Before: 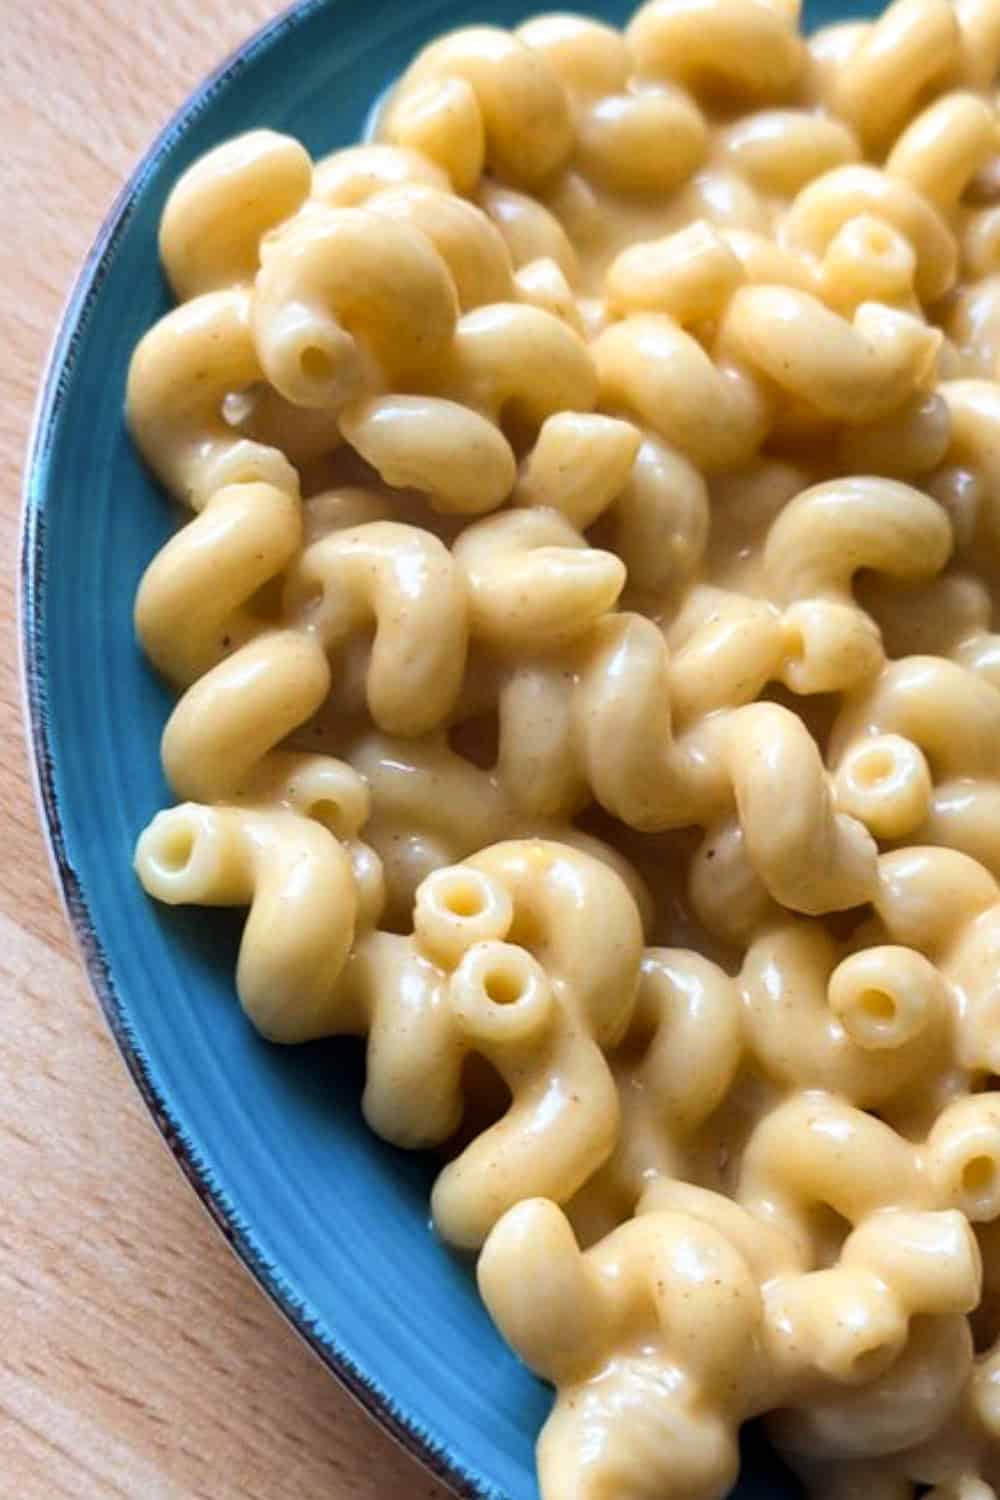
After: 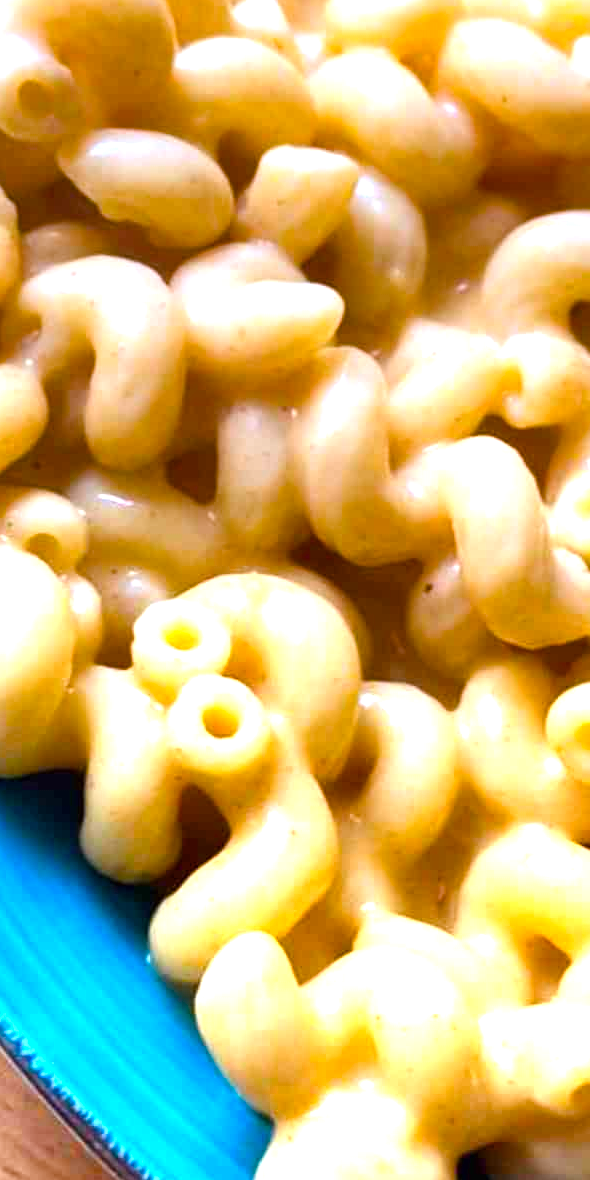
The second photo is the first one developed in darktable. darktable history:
exposure: black level correction 0, exposure 1.2 EV, compensate highlight preservation false
graduated density: hue 238.83°, saturation 50%
crop and rotate: left 28.256%, top 17.734%, right 12.656%, bottom 3.573%
color balance rgb: linear chroma grading › global chroma 8.12%, perceptual saturation grading › global saturation 9.07%, perceptual saturation grading › highlights -13.84%, perceptual saturation grading › mid-tones 14.88%, perceptual saturation grading › shadows 22.8%, perceptual brilliance grading › highlights 2.61%, global vibrance 12.07%
